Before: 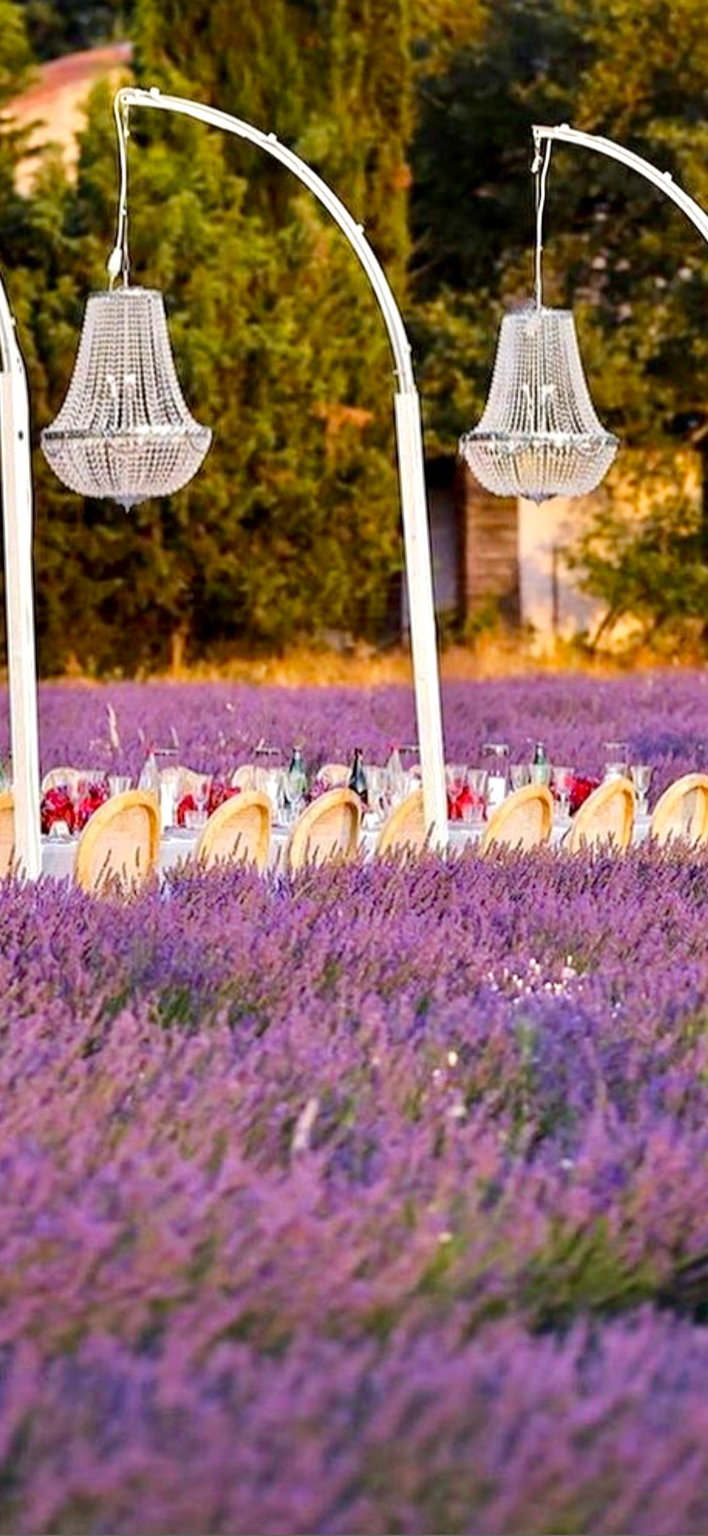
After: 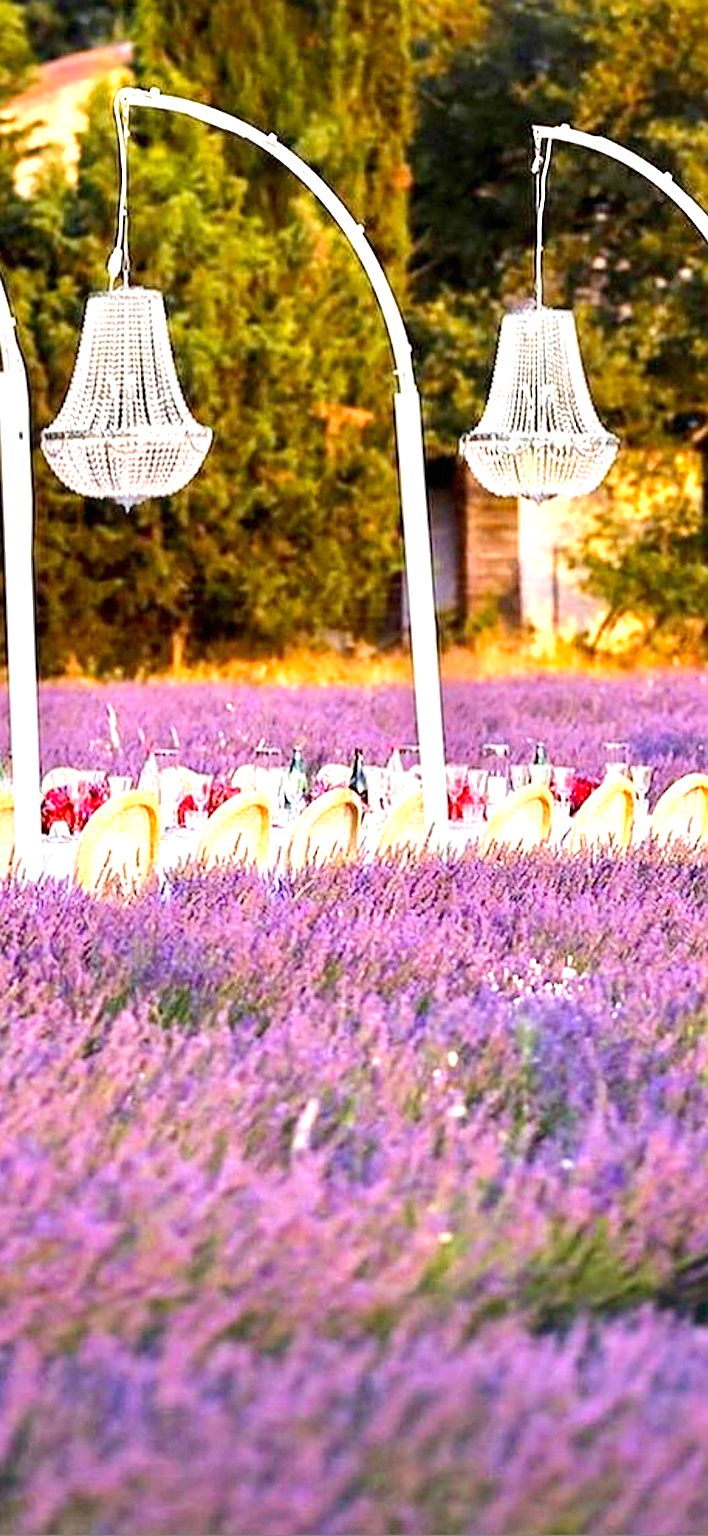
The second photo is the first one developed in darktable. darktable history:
sharpen: on, module defaults
exposure: black level correction 0, exposure 0.954 EV, compensate highlight preservation false
